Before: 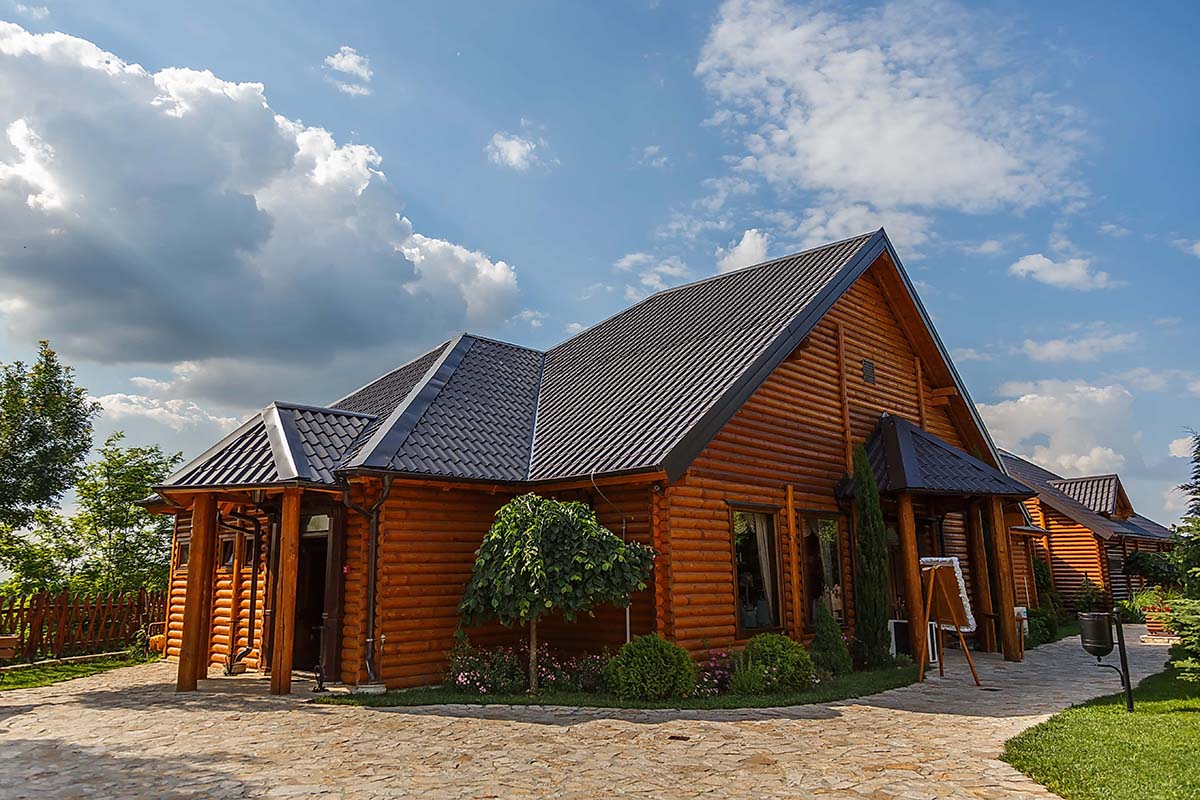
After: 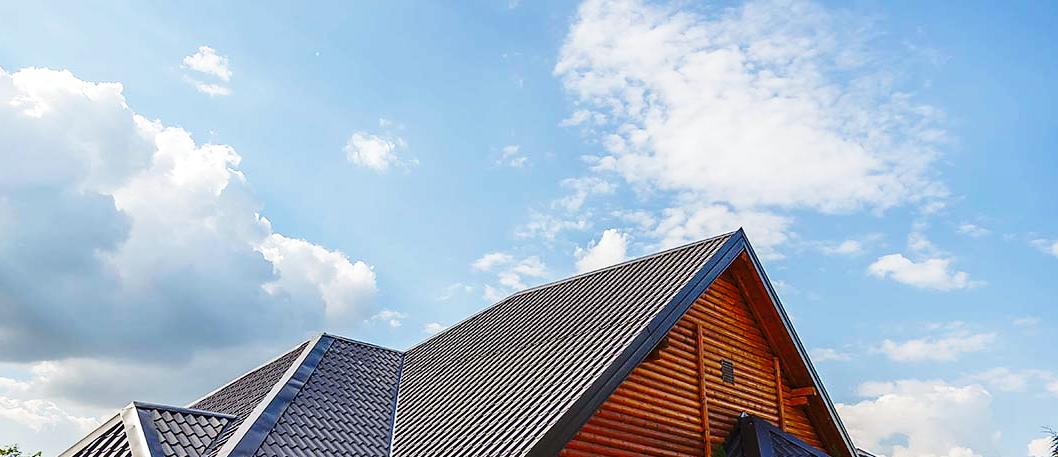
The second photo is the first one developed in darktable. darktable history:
crop and rotate: left 11.812%, bottom 42.776%
base curve: curves: ch0 [(0, 0) (0.036, 0.037) (0.121, 0.228) (0.46, 0.76) (0.859, 0.983) (1, 1)], preserve colors none
